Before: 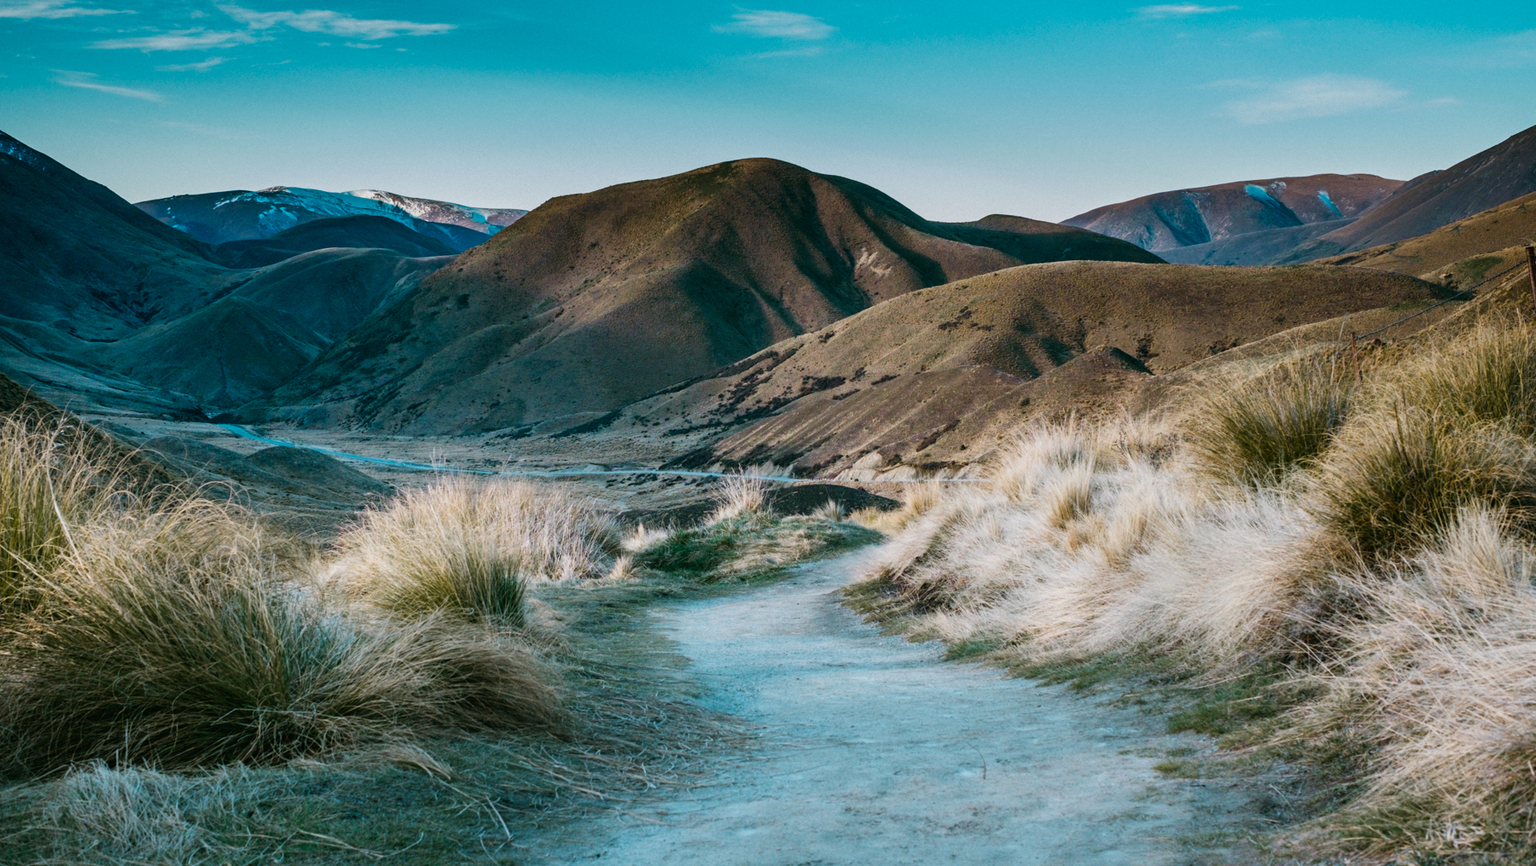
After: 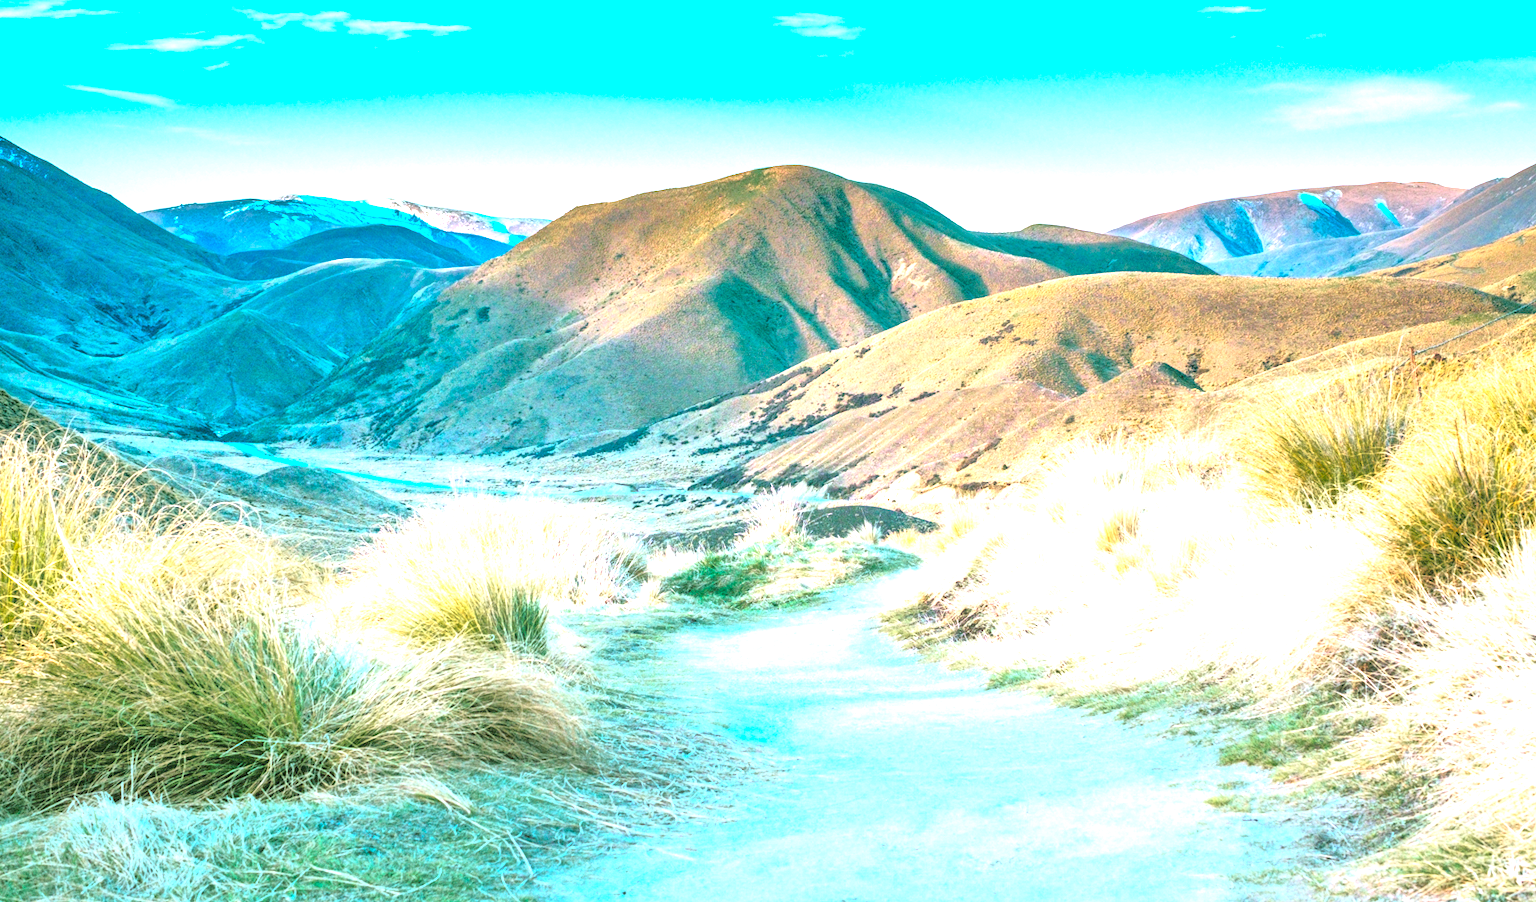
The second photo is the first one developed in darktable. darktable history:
contrast brightness saturation: contrast 0.2, brightness 0.16, saturation 0.22
exposure: exposure 2.25 EV, compensate highlight preservation false
local contrast: detail 110%
tone equalizer: -7 EV 0.15 EV, -6 EV 0.6 EV, -5 EV 1.15 EV, -4 EV 1.33 EV, -3 EV 1.15 EV, -2 EV 0.6 EV, -1 EV 0.15 EV, mask exposure compensation -0.5 EV
crop: right 4.126%, bottom 0.031%
